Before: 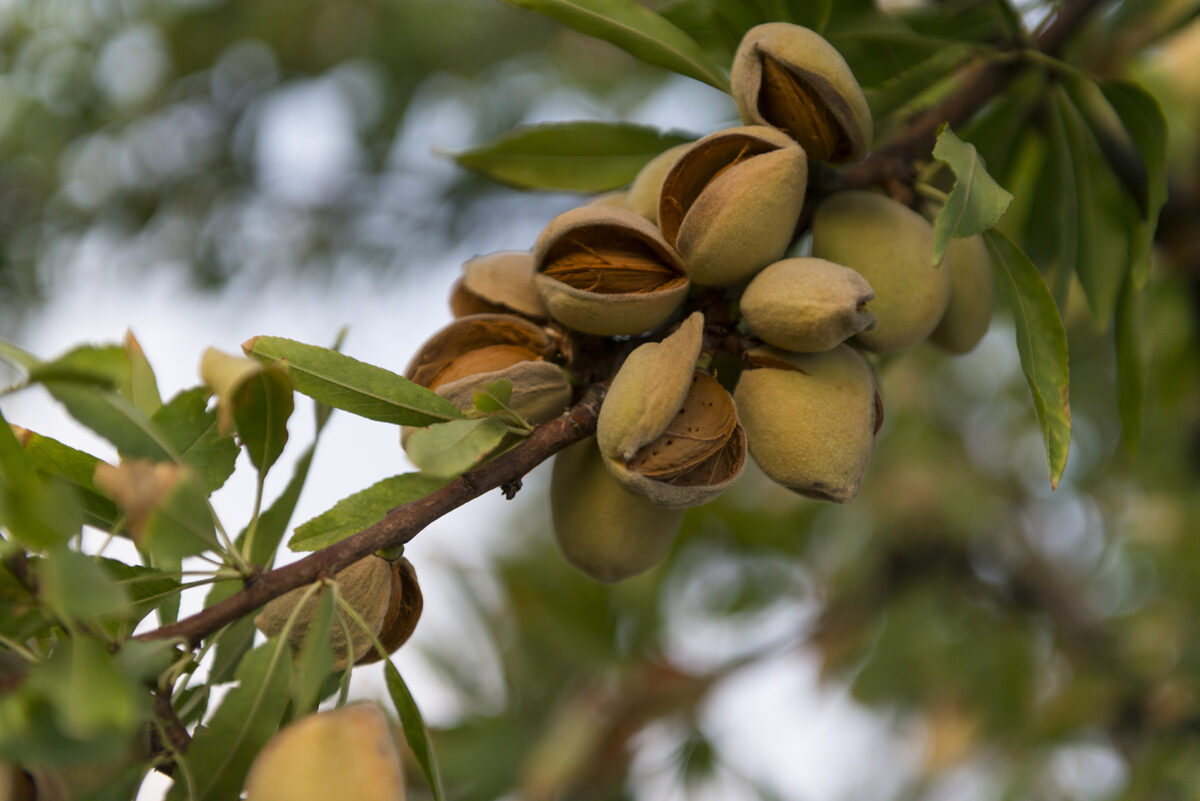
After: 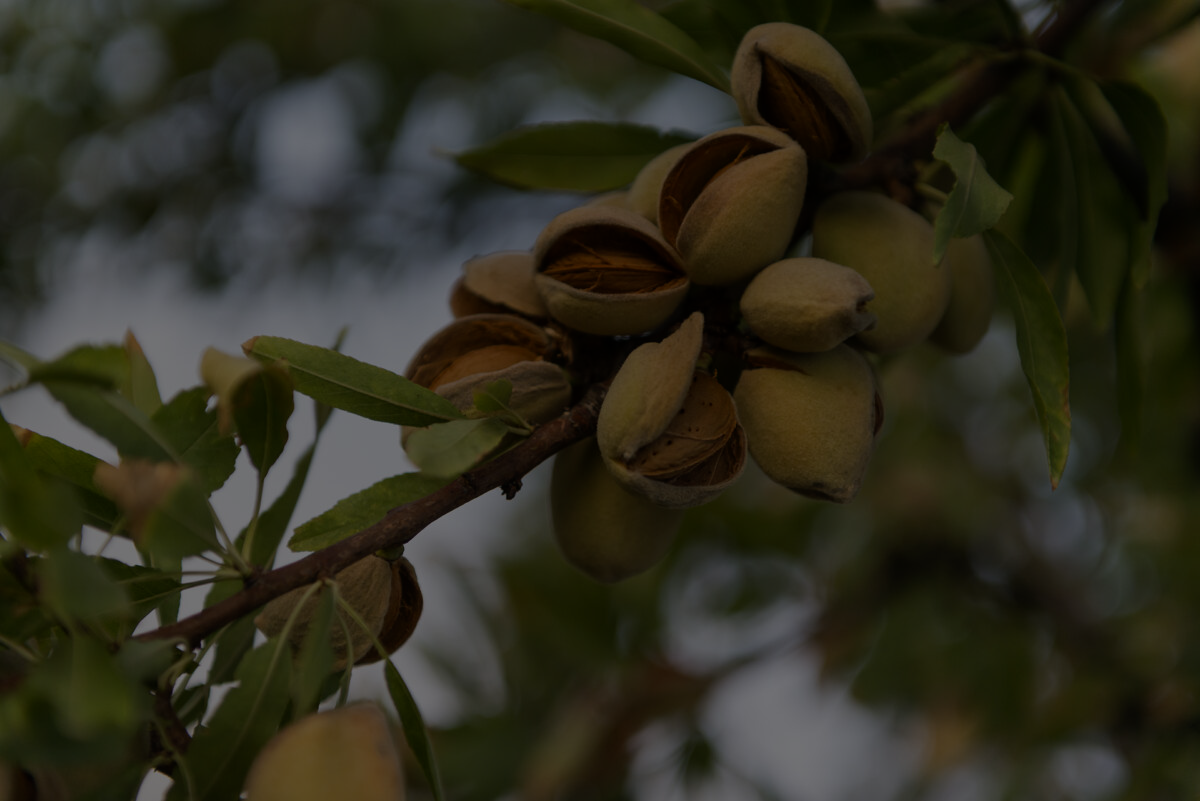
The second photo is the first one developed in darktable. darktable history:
exposure: exposure -2.432 EV, compensate highlight preservation false
